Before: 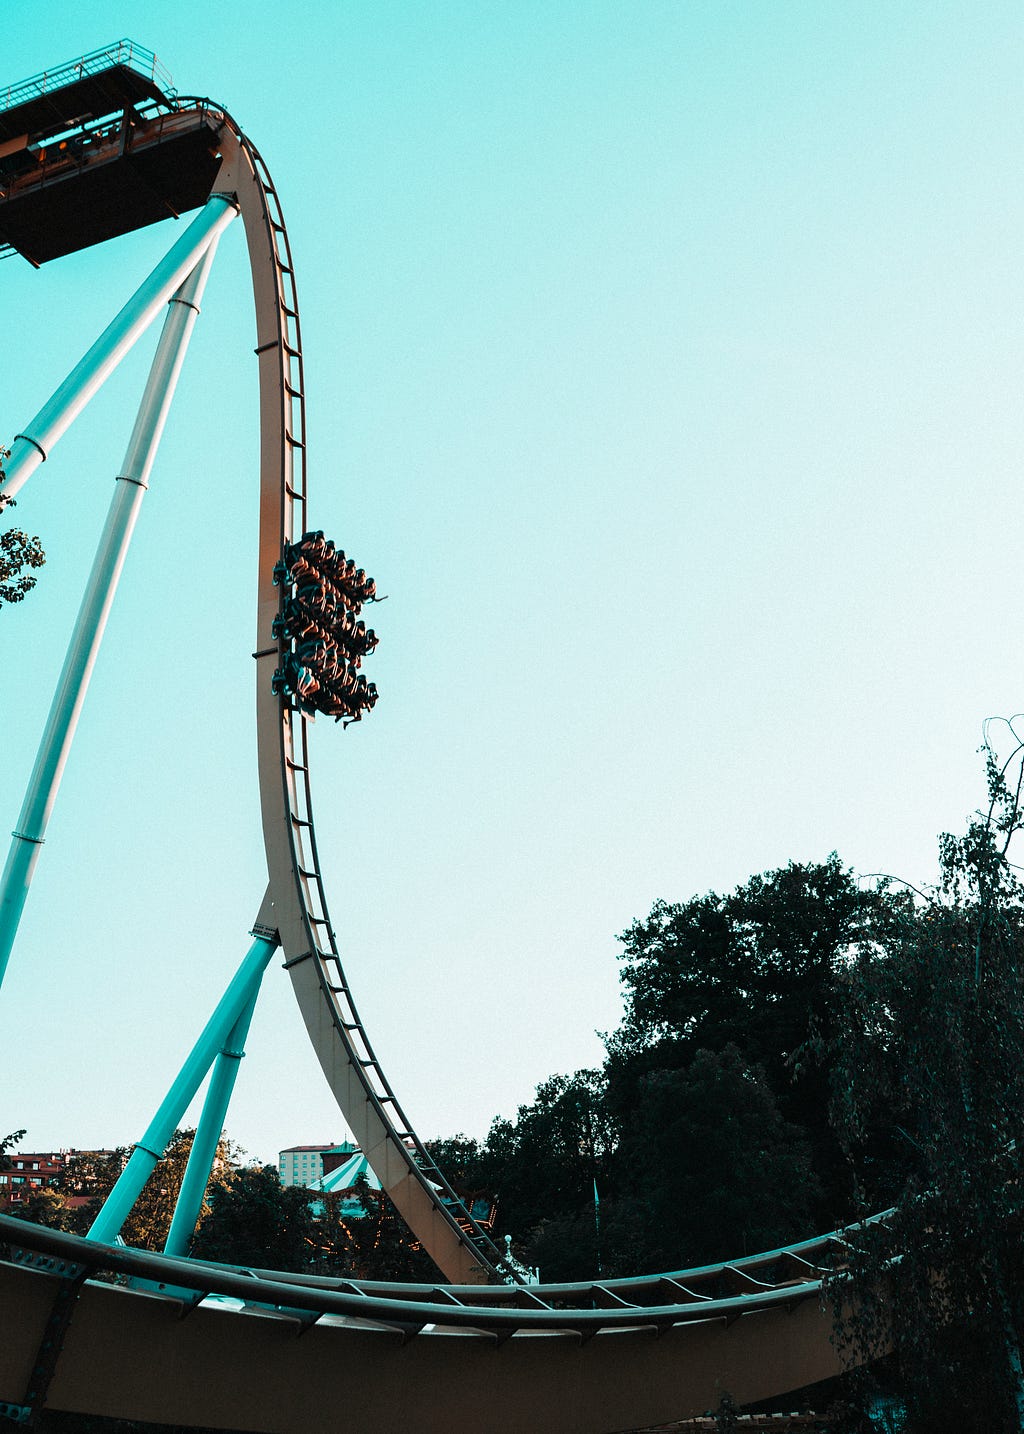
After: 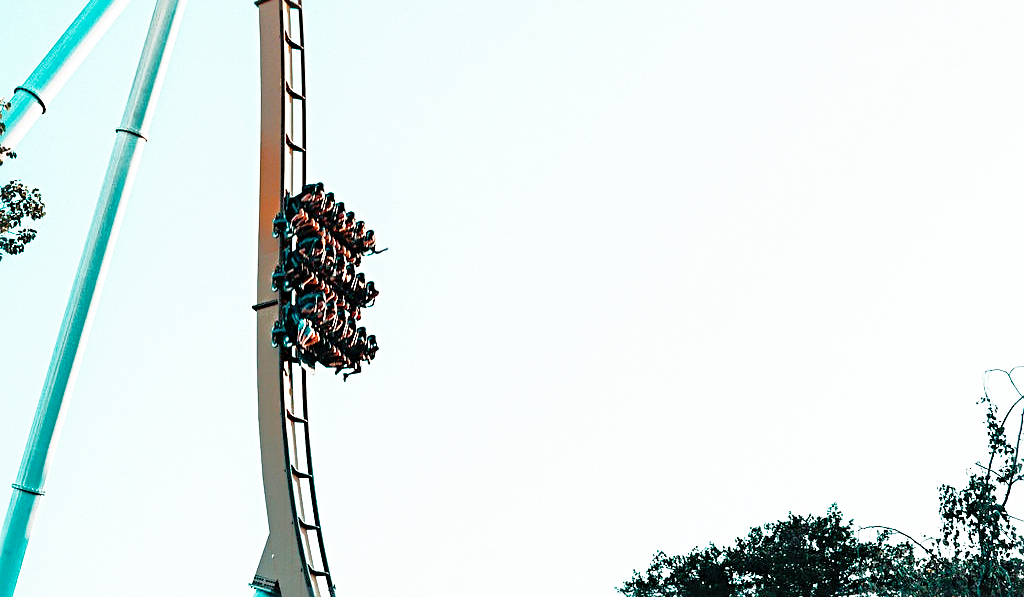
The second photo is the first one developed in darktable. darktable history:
base curve: curves: ch0 [(0, 0) (0.012, 0.01) (0.073, 0.168) (0.31, 0.711) (0.645, 0.957) (1, 1)], preserve colors none
sharpen: radius 3.974
crop and rotate: top 24.313%, bottom 34.052%
shadows and highlights: on, module defaults
